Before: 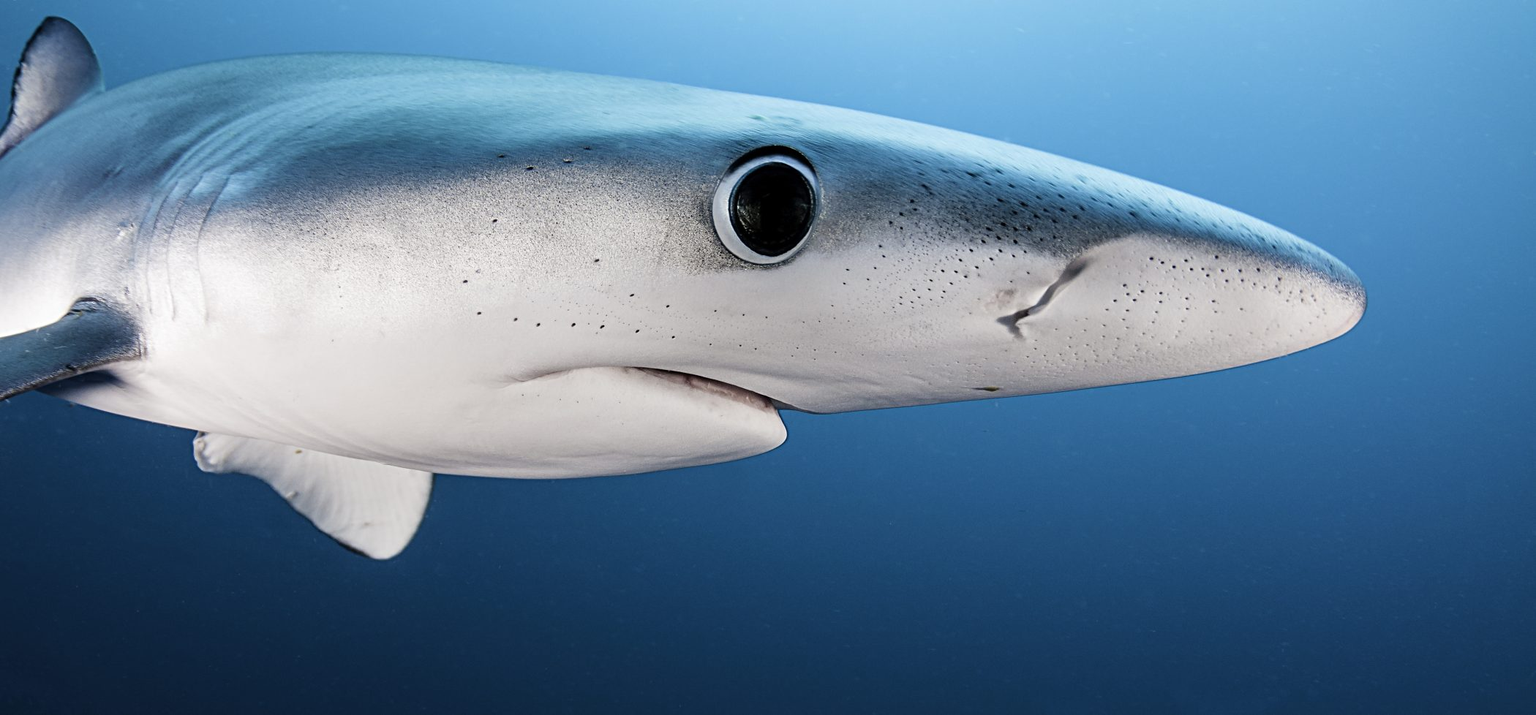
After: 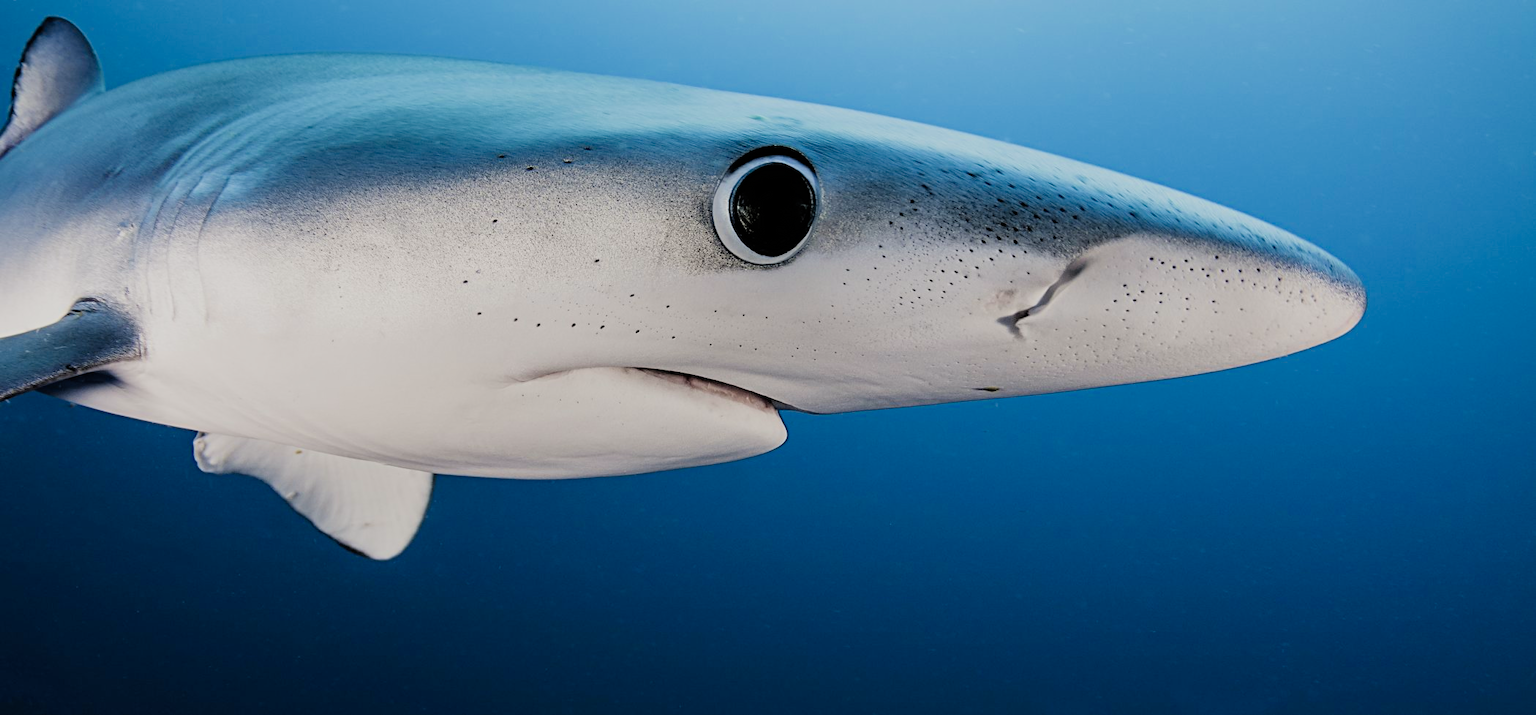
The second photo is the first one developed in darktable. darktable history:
white balance: red 1.009, blue 0.985
filmic rgb: black relative exposure -7.75 EV, white relative exposure 4.4 EV, threshold 3 EV, hardness 3.76, latitude 38.11%, contrast 0.966, highlights saturation mix 10%, shadows ↔ highlights balance 4.59%, color science v4 (2020), enable highlight reconstruction true
